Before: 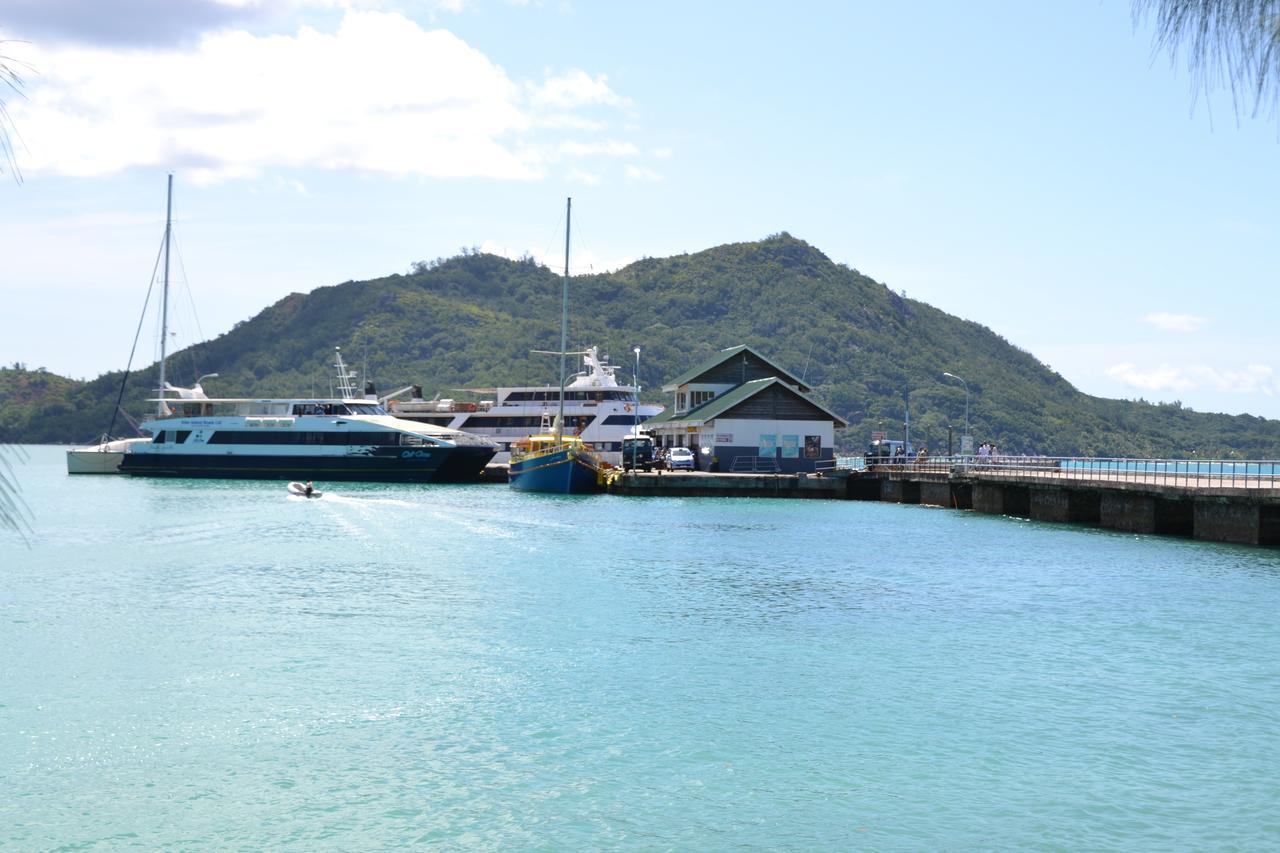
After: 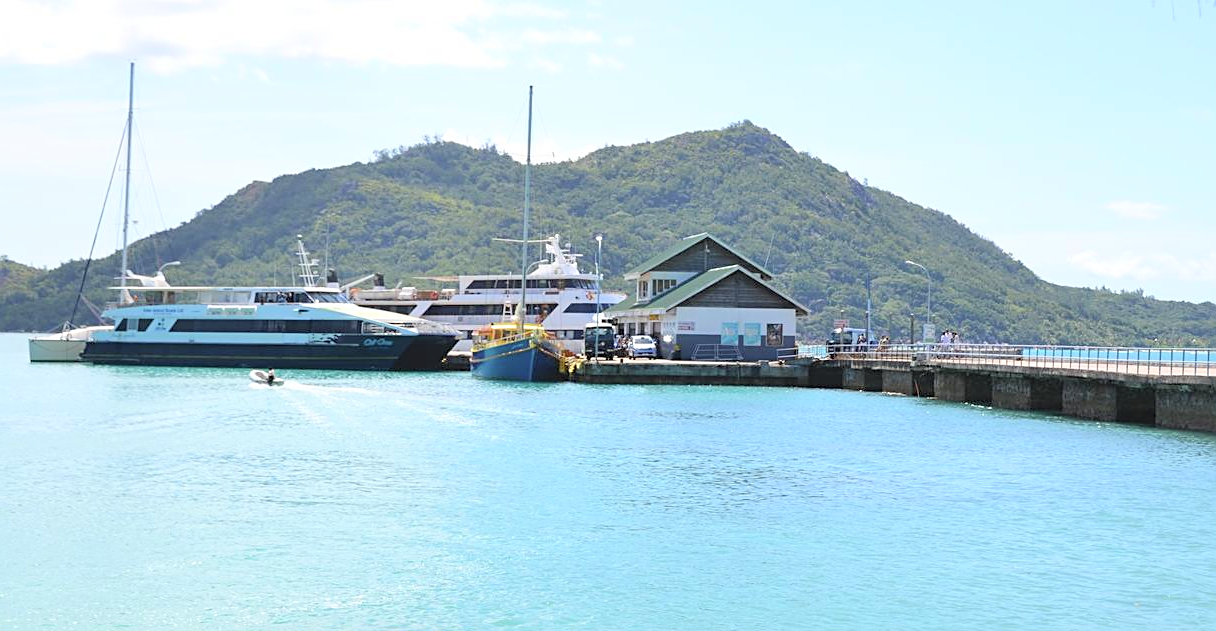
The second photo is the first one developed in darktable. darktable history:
contrast brightness saturation: contrast 0.1, brightness 0.3, saturation 0.14
sharpen: on, module defaults
crop and rotate: left 2.991%, top 13.302%, right 1.981%, bottom 12.636%
